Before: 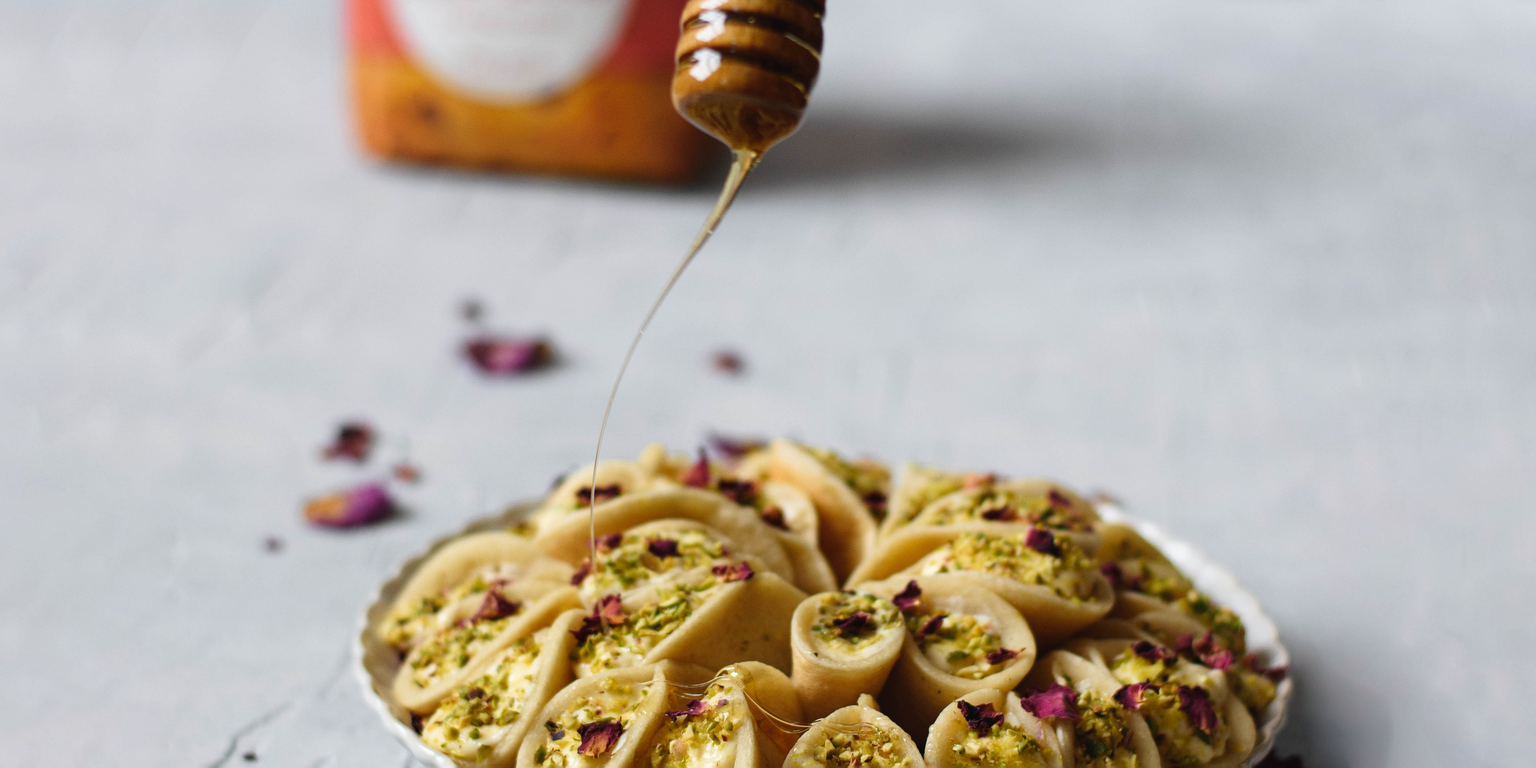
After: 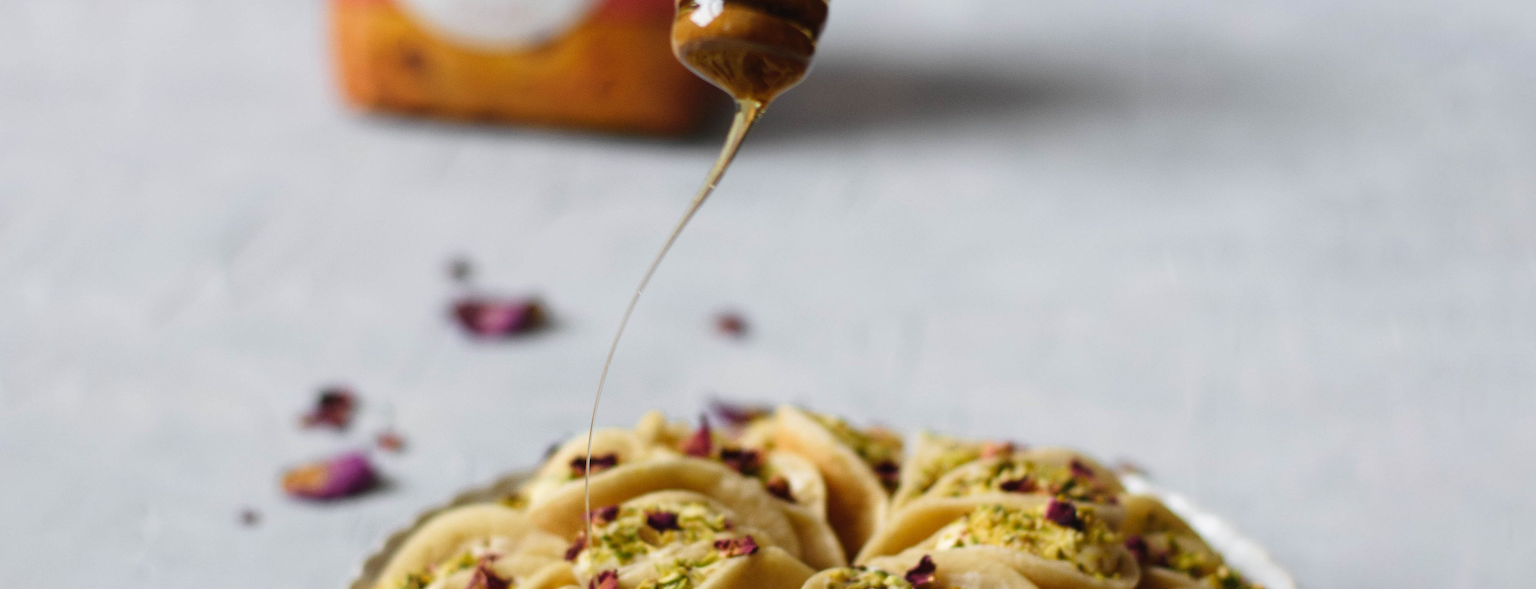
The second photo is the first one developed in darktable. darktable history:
crop: left 2.457%, top 7.34%, right 3.047%, bottom 20.122%
